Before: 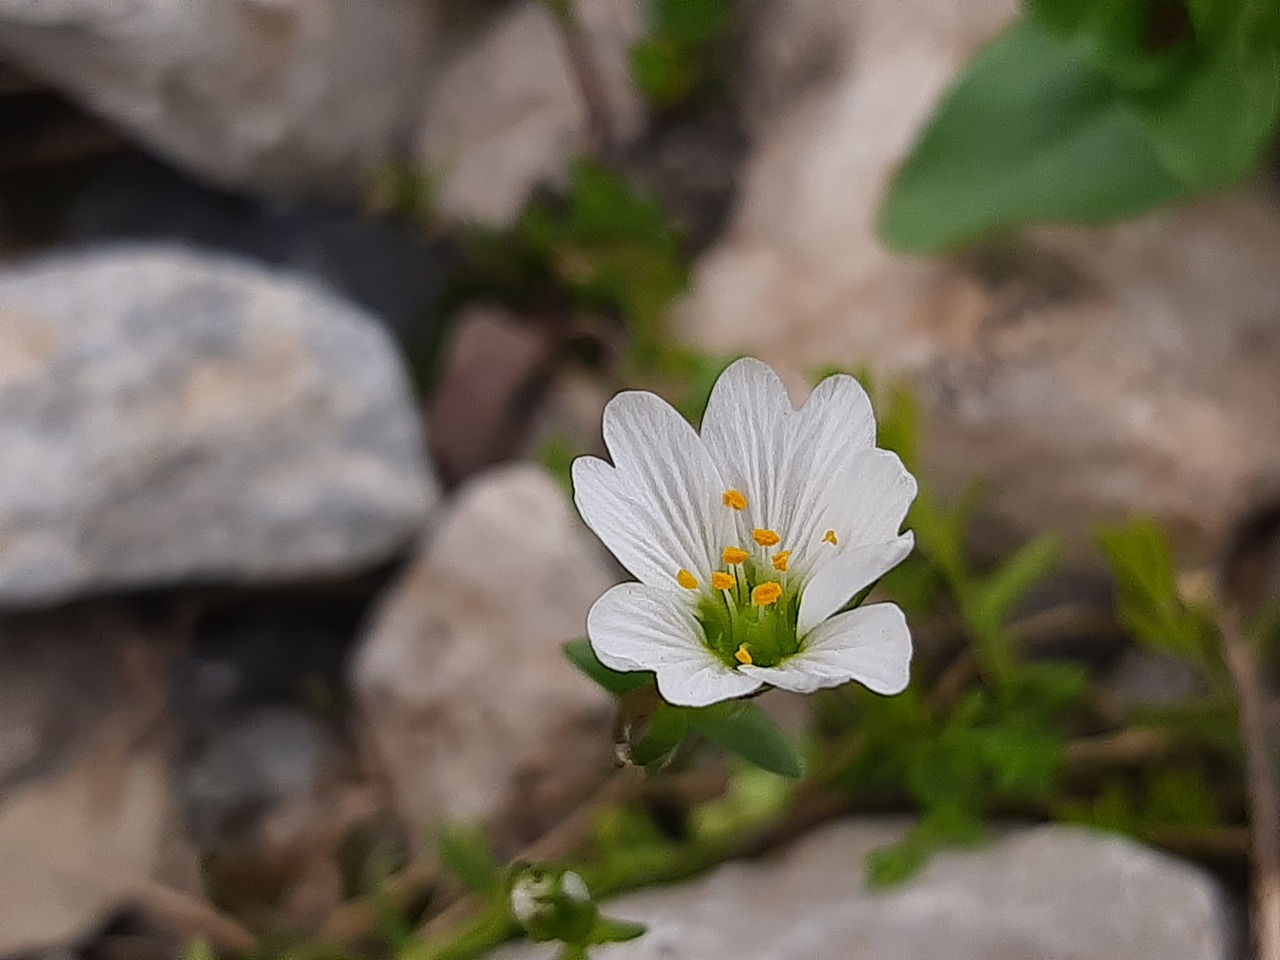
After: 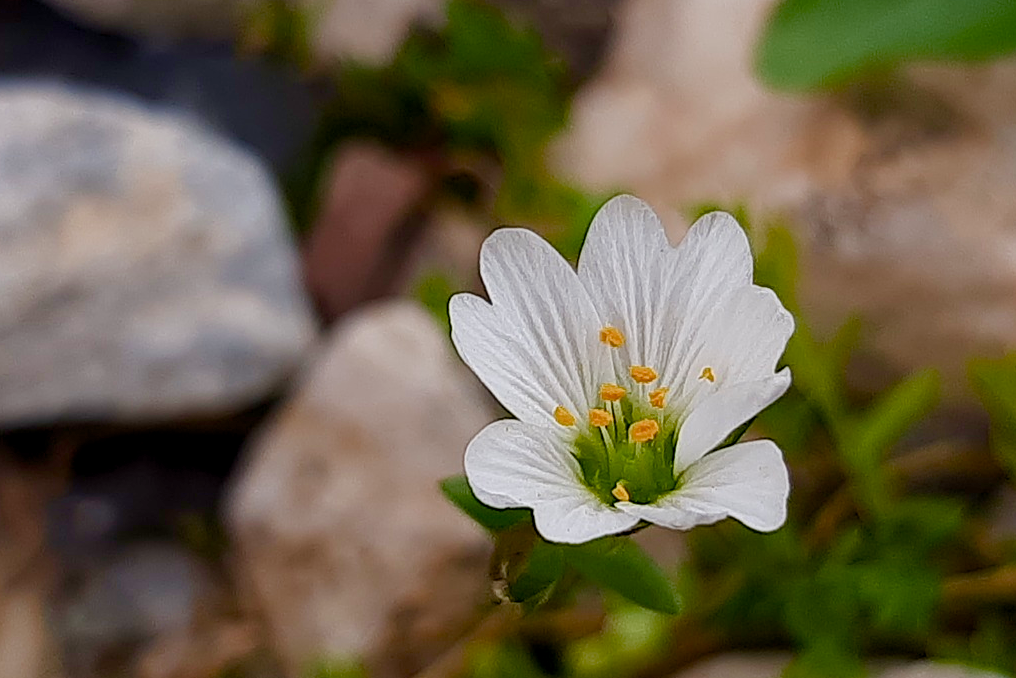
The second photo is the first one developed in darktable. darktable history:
velvia: on, module defaults
crop: left 9.651%, top 17.04%, right 10.904%, bottom 12.302%
color balance rgb: global offset › luminance -0.503%, linear chroma grading › shadows 31.614%, linear chroma grading › global chroma -1.552%, linear chroma grading › mid-tones 4.208%, perceptual saturation grading › global saturation 20%, perceptual saturation grading › highlights -50.037%, perceptual saturation grading › shadows 30.012%
